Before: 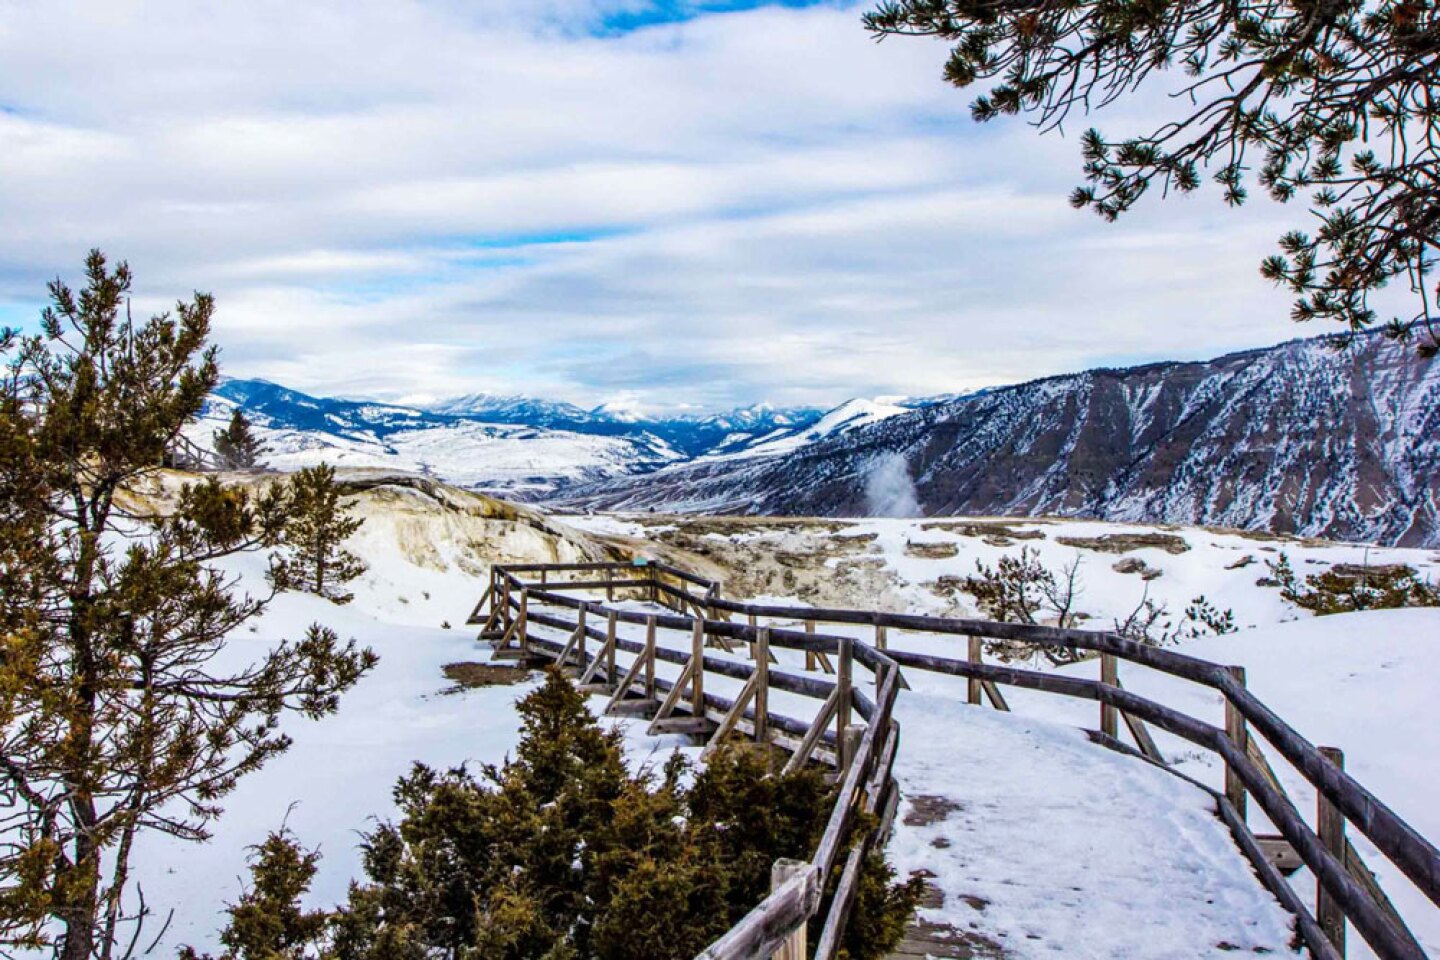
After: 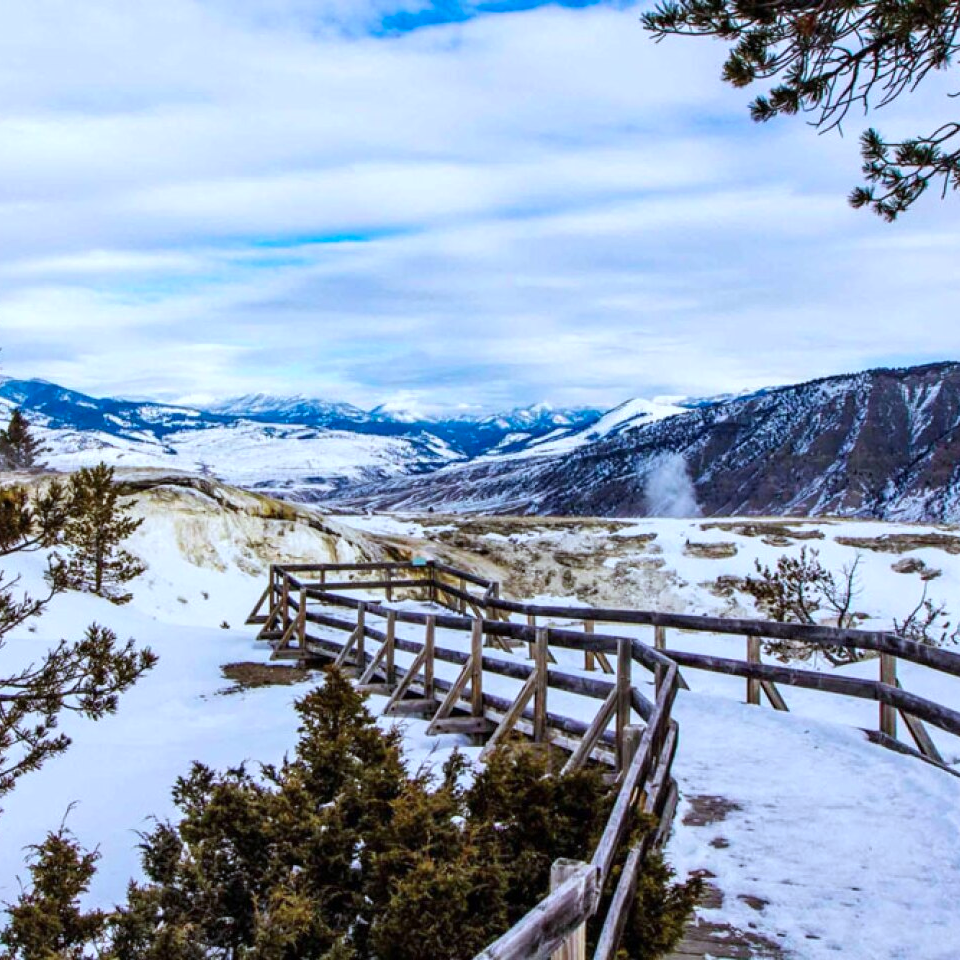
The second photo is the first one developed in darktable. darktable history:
crop: left 15.411%, right 17.862%
color calibration: gray › normalize channels true, x 0.37, y 0.382, temperature 4301.72 K, gamut compression 0.03
color balance rgb: power › chroma 0.317%, power › hue 24.18°, perceptual saturation grading › global saturation 0.799%
